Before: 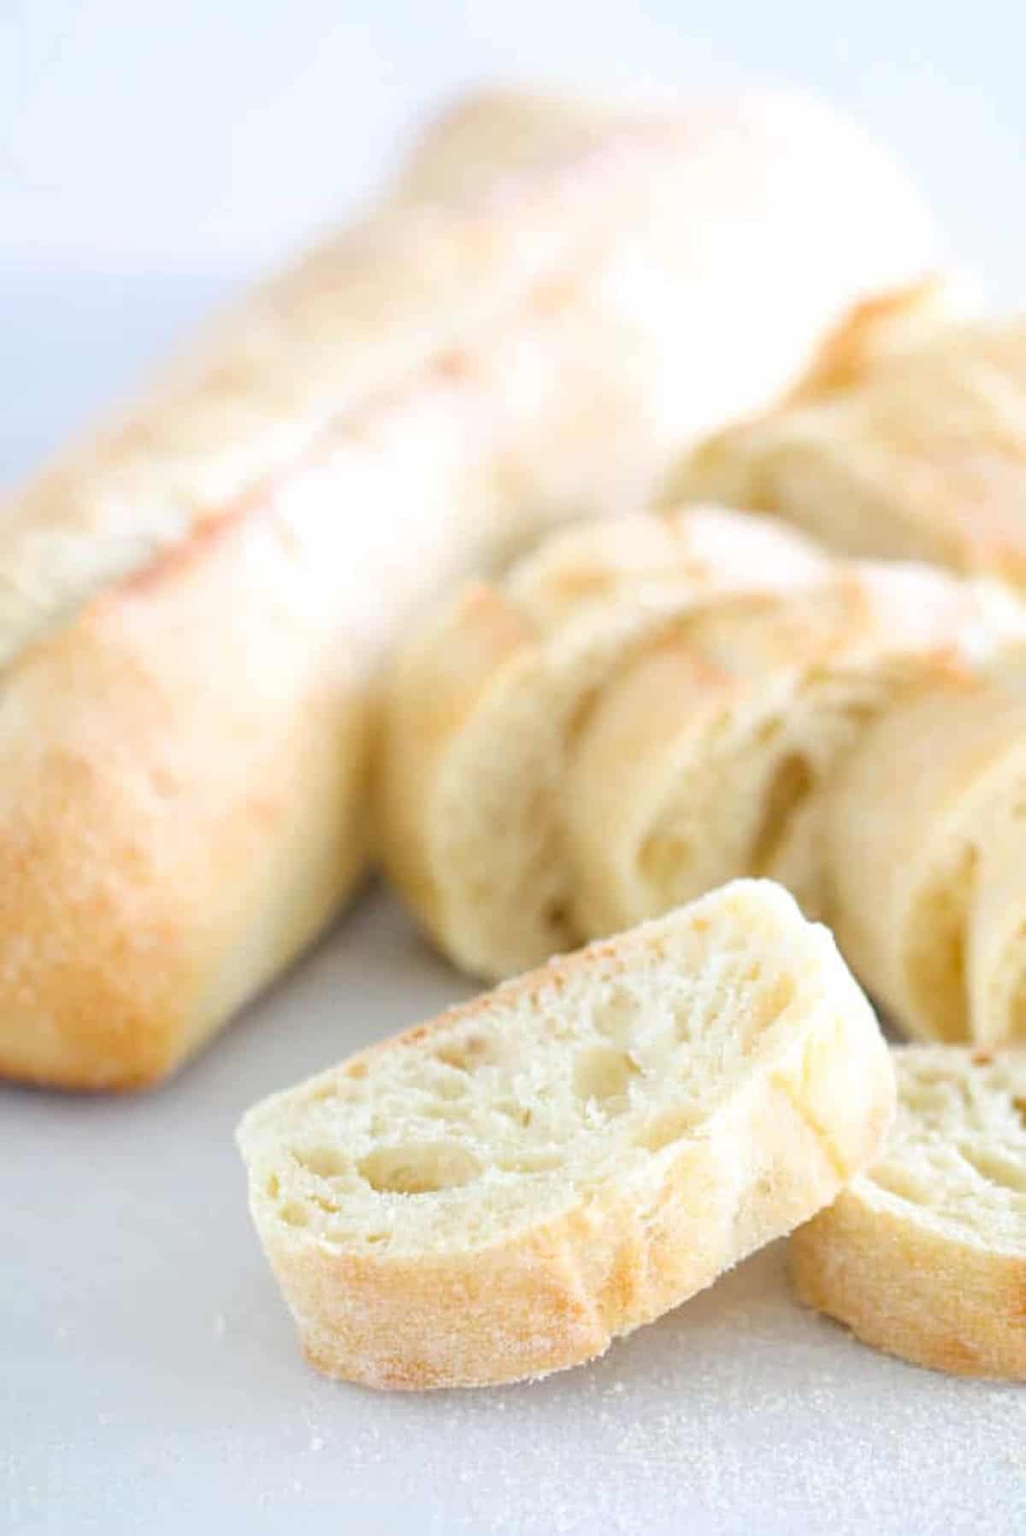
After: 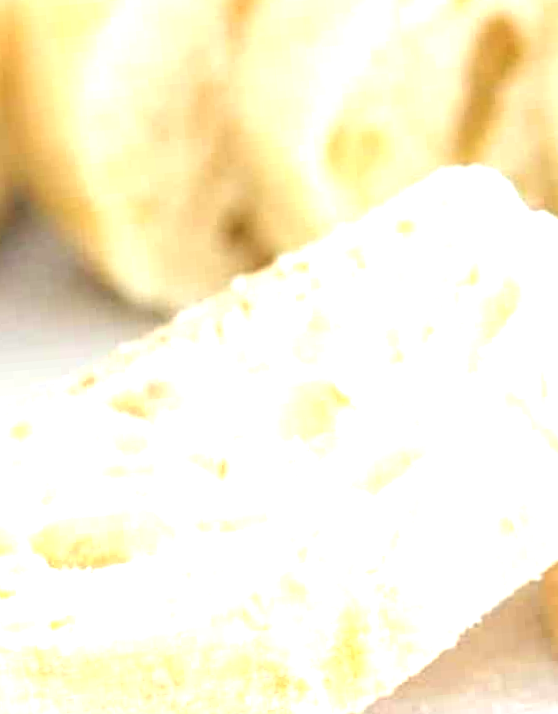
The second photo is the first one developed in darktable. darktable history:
exposure: black level correction 0, exposure 1.1 EV, compensate exposure bias true, compensate highlight preservation false
crop: left 35.976%, top 45.819%, right 18.162%, bottom 5.807%
contrast brightness saturation: saturation -0.05
rotate and perspective: rotation -5°, crop left 0.05, crop right 0.952, crop top 0.11, crop bottom 0.89
